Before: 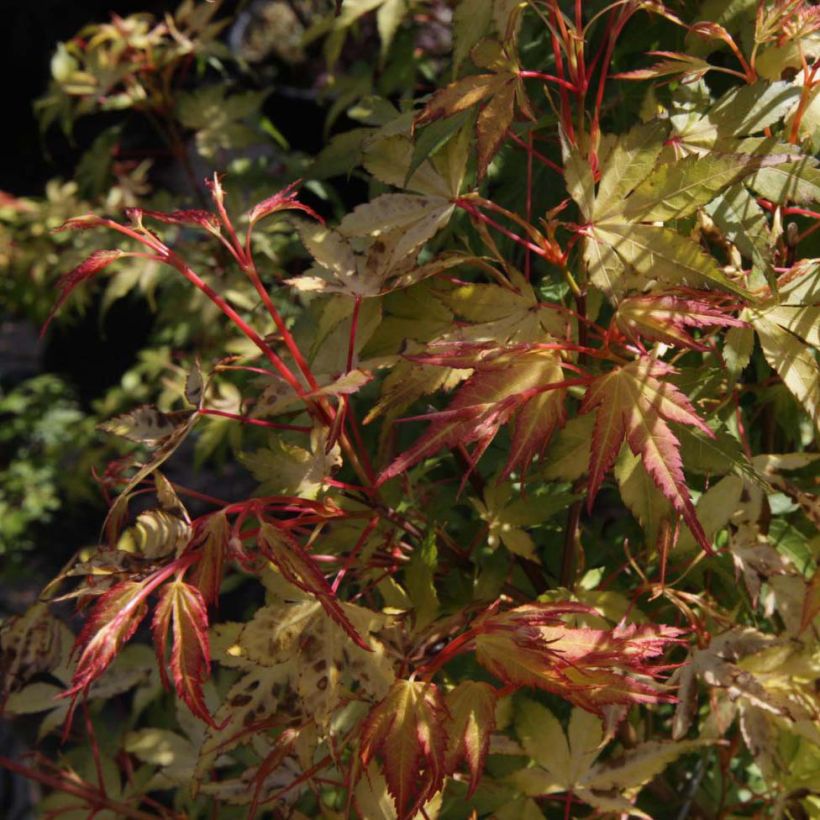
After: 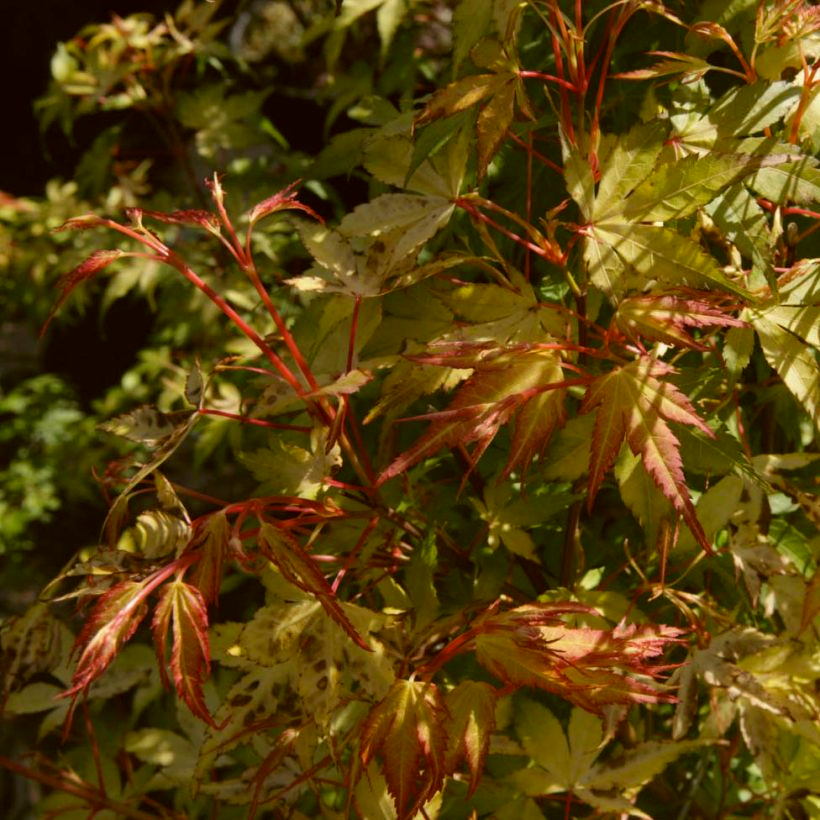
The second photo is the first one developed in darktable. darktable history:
color correction: highlights a* -1.56, highlights b* 10.02, shadows a* 0.285, shadows b* 19.7
